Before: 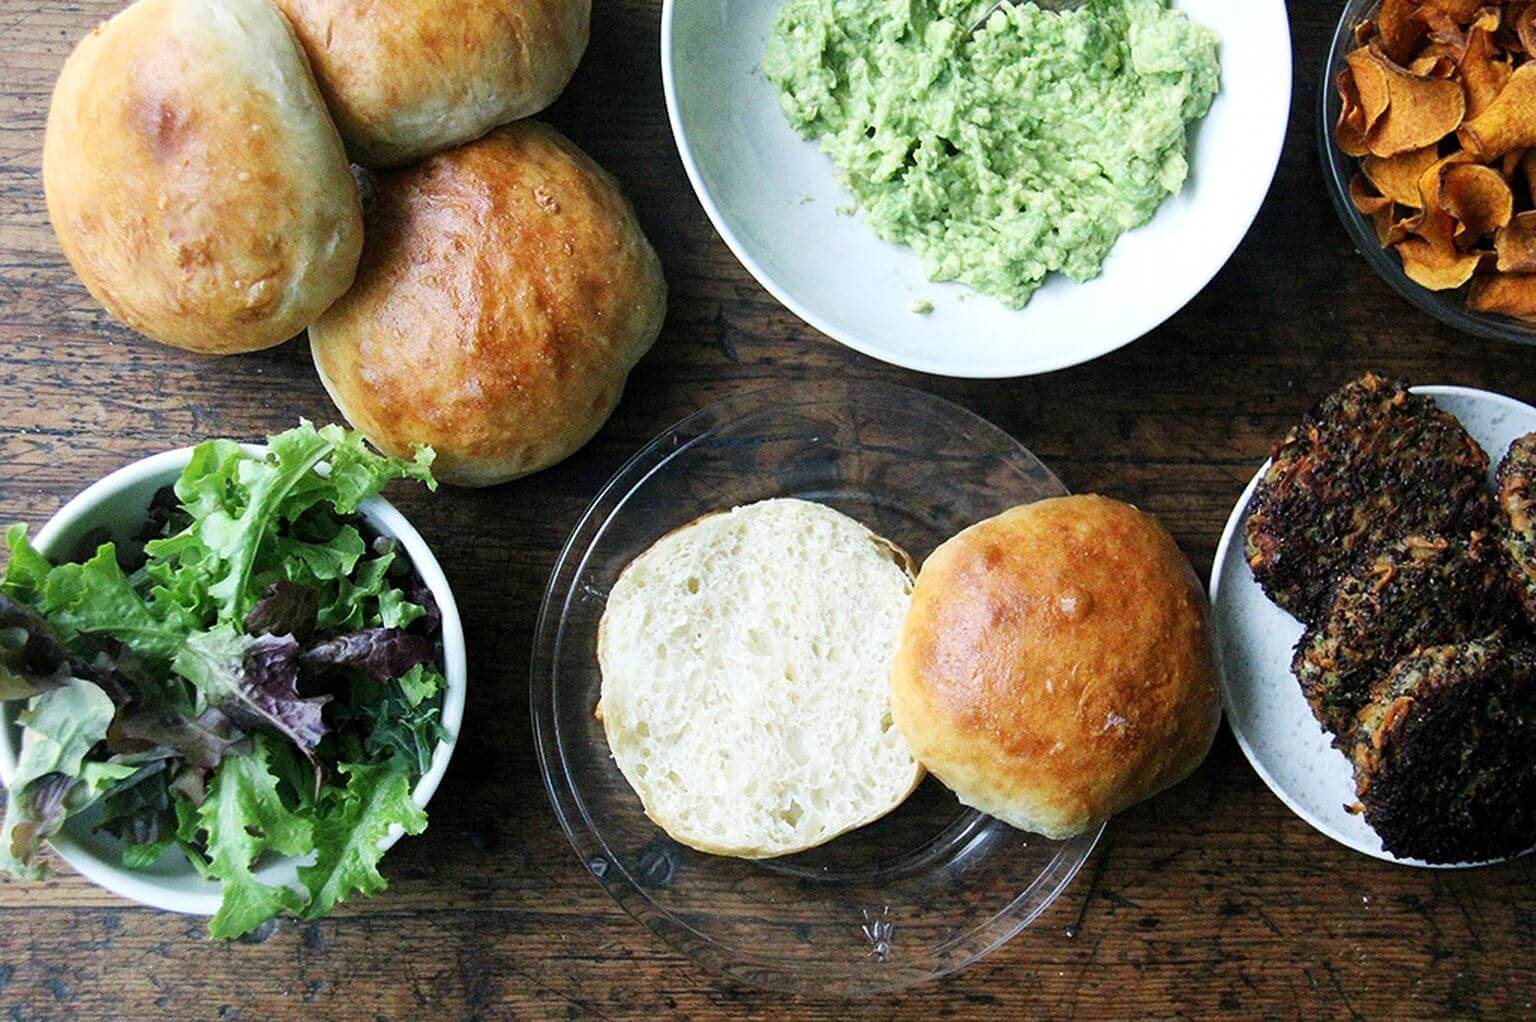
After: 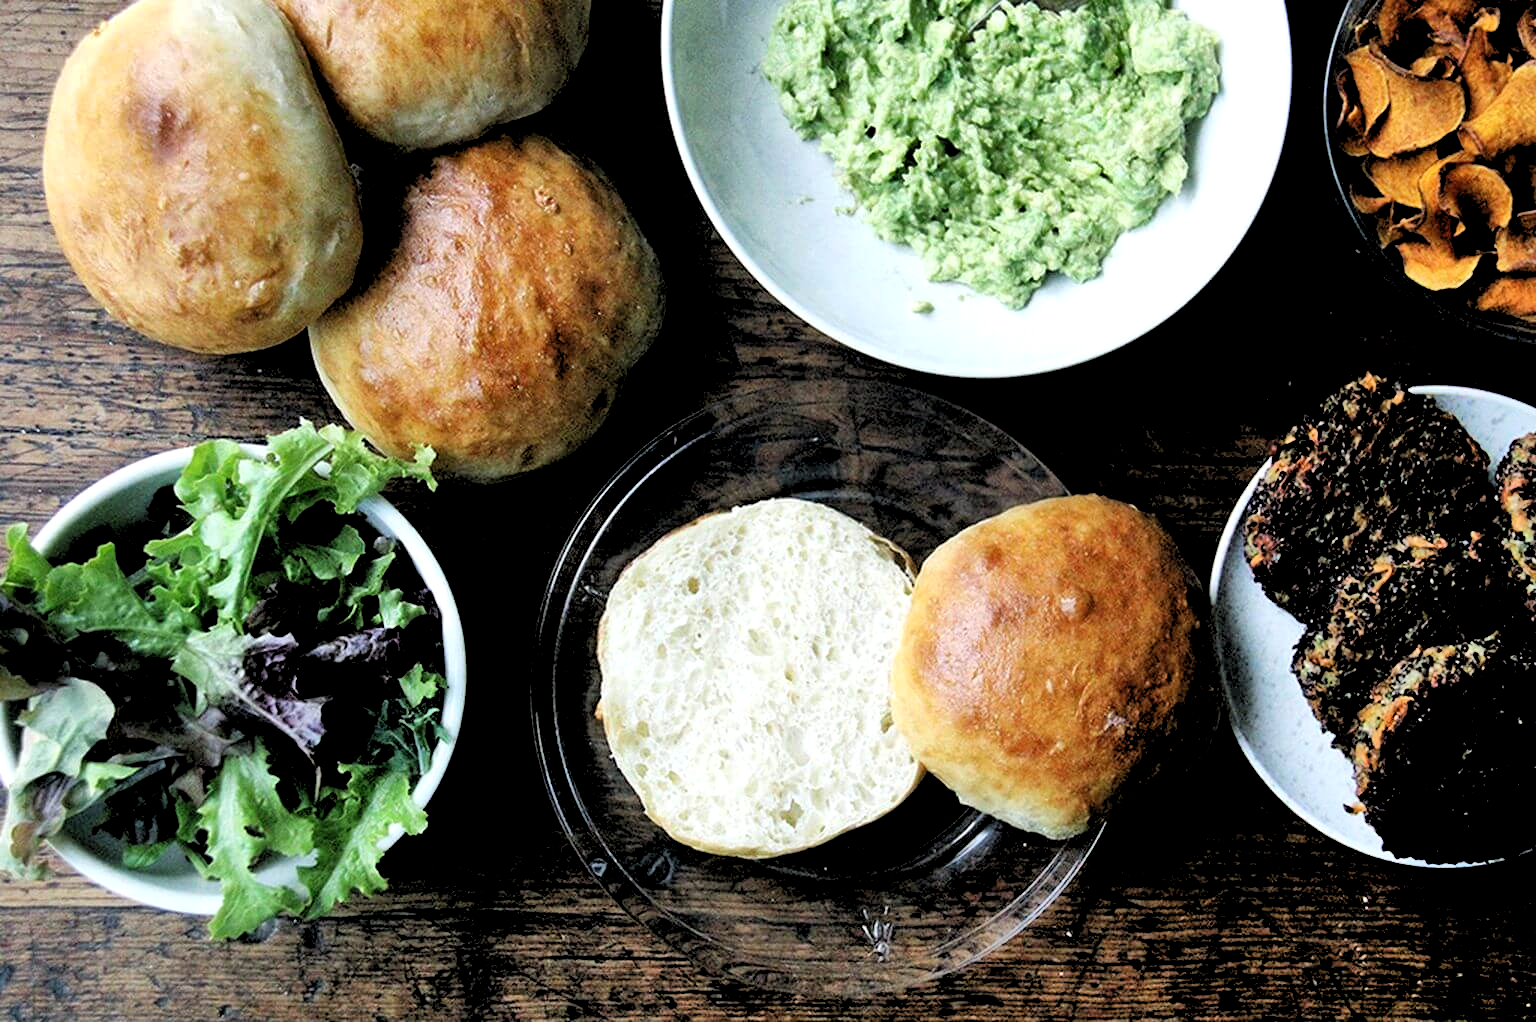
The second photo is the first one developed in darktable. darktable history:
shadows and highlights: soften with gaussian
rgb levels: levels [[0.034, 0.472, 0.904], [0, 0.5, 1], [0, 0.5, 1]]
